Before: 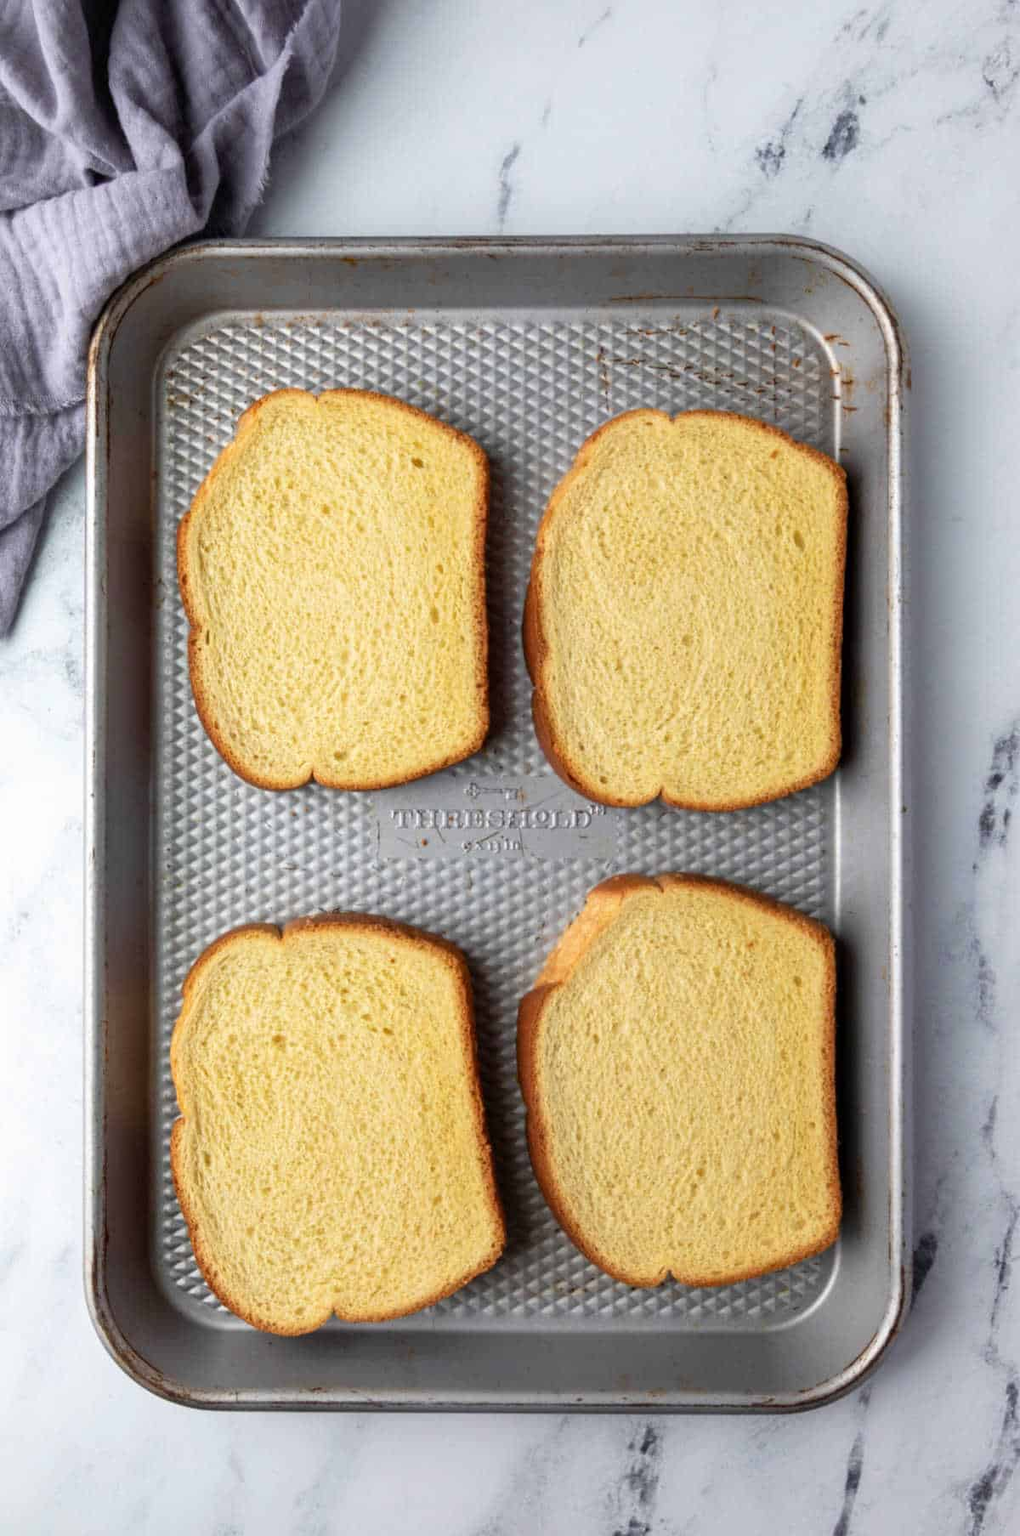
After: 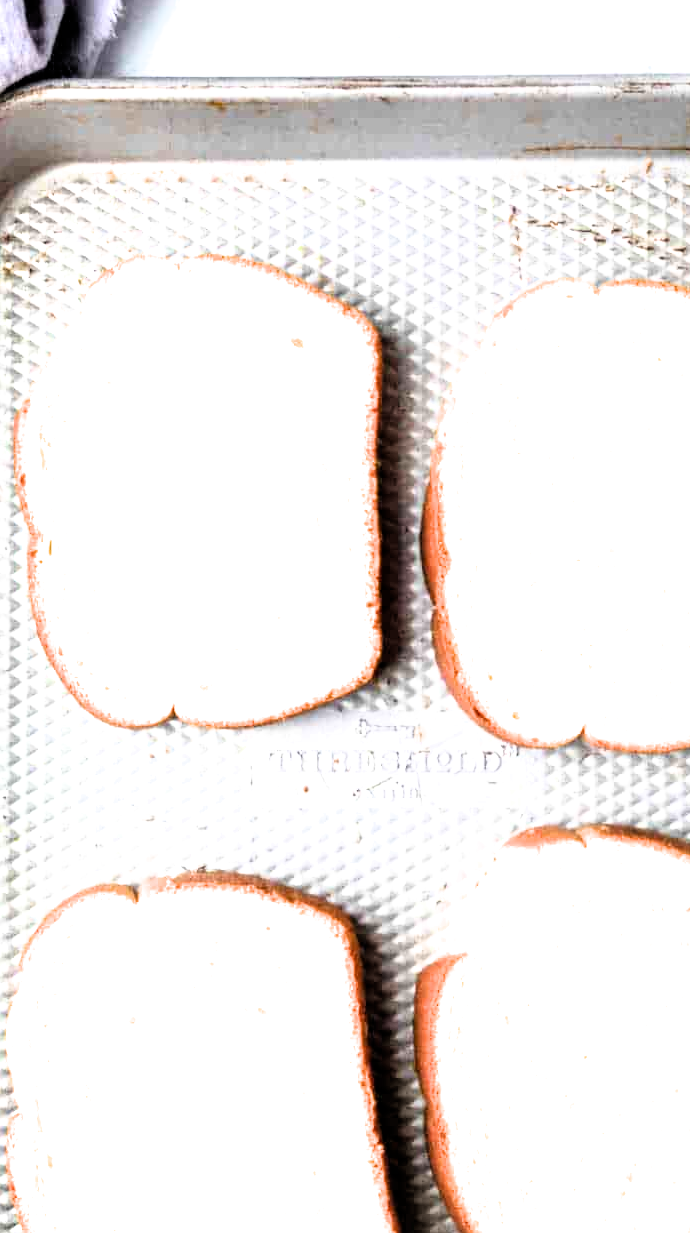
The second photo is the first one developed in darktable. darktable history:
crop: left 16.228%, top 11.195%, right 26.207%, bottom 20.464%
filmic rgb: black relative exposure -5.64 EV, white relative exposure 2.51 EV, target black luminance 0%, hardness 4.54, latitude 66.87%, contrast 1.458, shadows ↔ highlights balance -4.1%
exposure: black level correction 0, exposure 1.752 EV, compensate highlight preservation false
